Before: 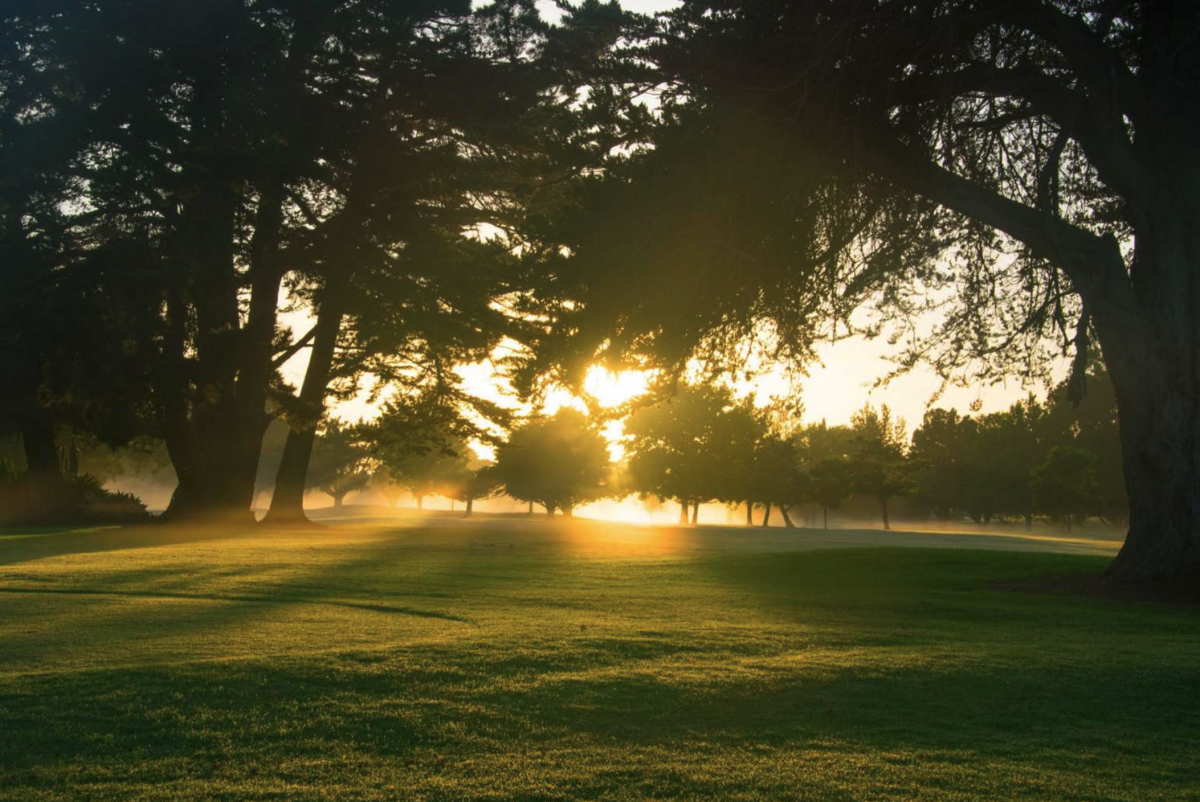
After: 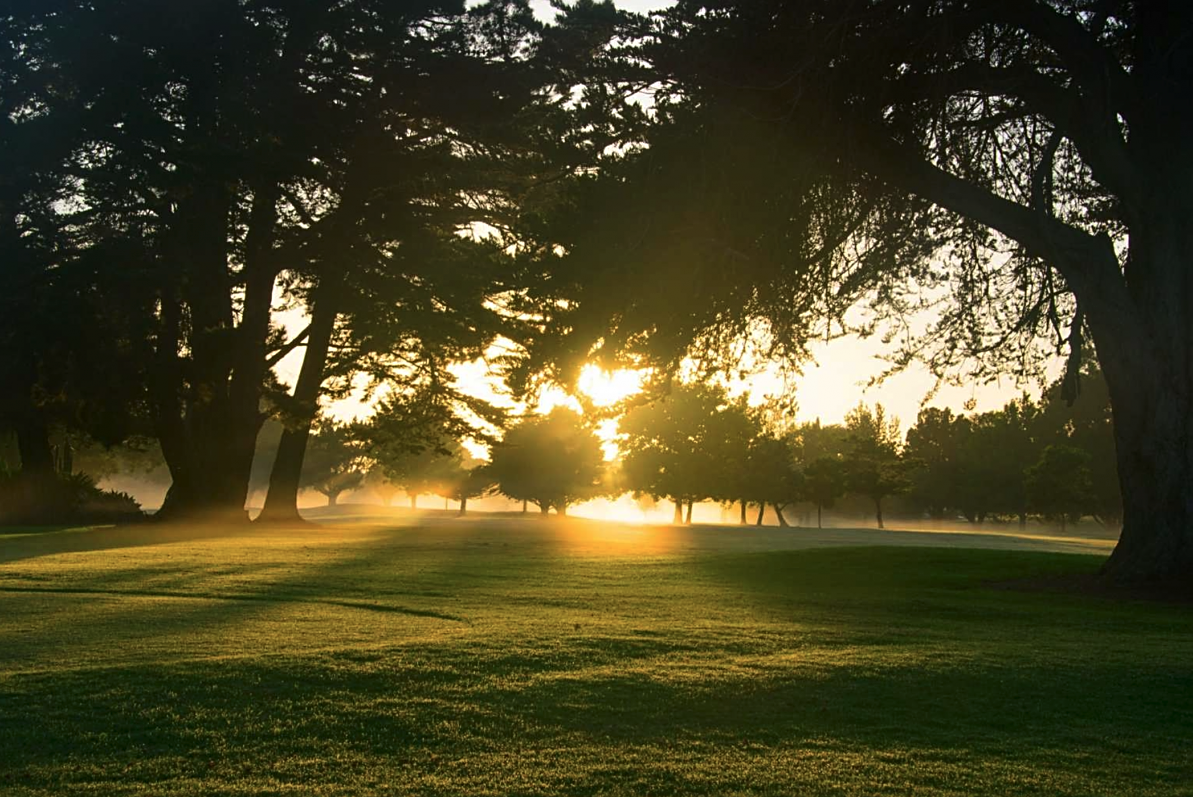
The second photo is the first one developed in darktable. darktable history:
sharpen: on, module defaults
crop and rotate: left 0.579%, top 0.208%, bottom 0.393%
tone equalizer: on, module defaults
tone curve: curves: ch0 [(0, 0) (0.08, 0.056) (0.4, 0.4) (0.6, 0.612) (0.92, 0.924) (1, 1)], color space Lab, independent channels, preserve colors none
